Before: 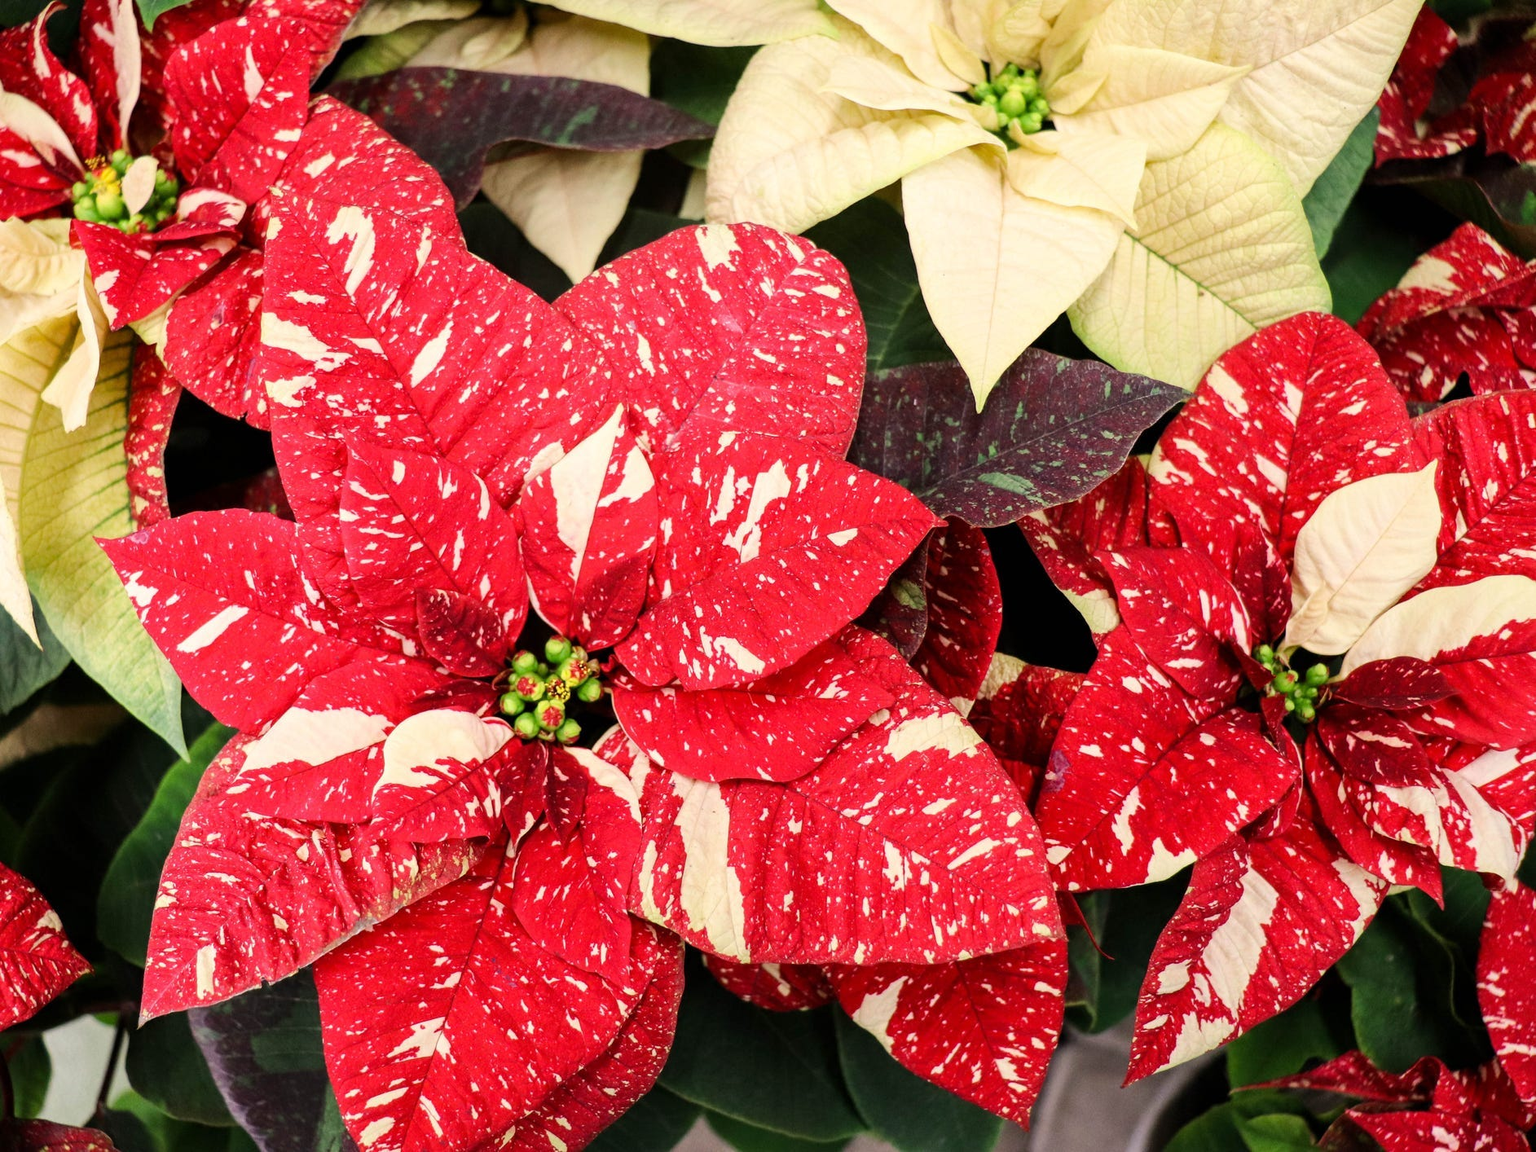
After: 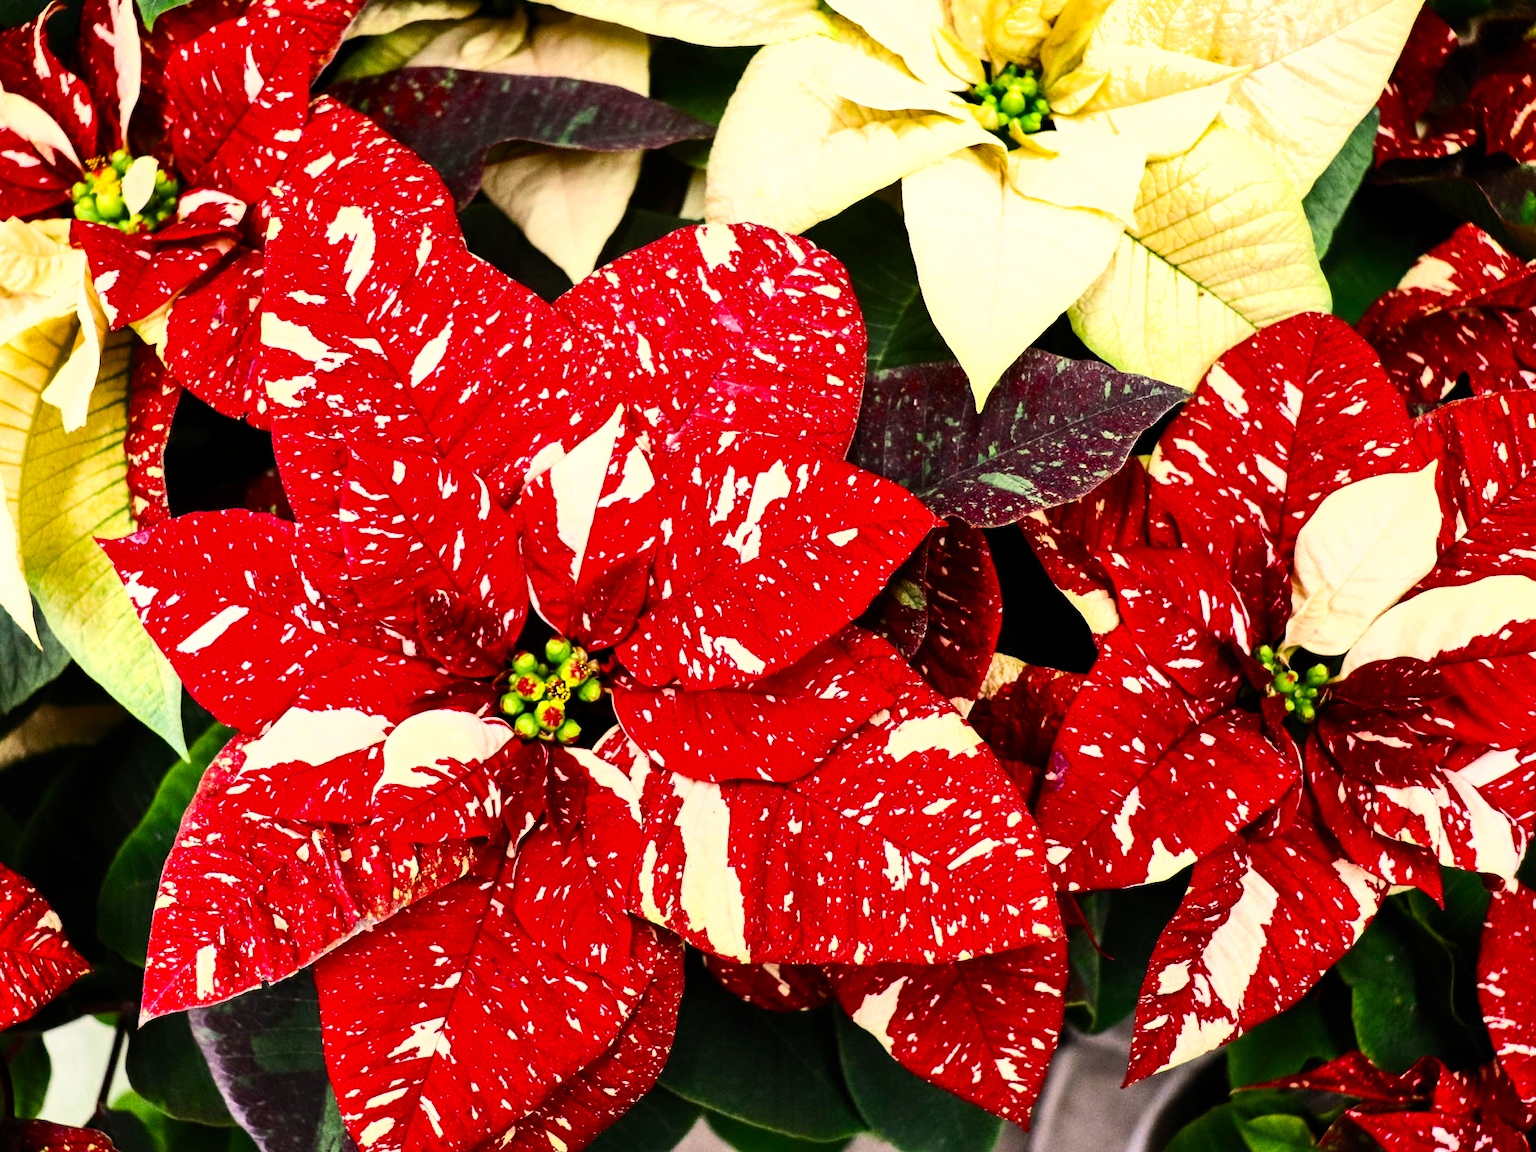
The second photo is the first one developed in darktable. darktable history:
shadows and highlights: low approximation 0.01, soften with gaussian
color balance rgb: power › hue 308.98°, highlights gain › luminance 15.07%, perceptual saturation grading › global saturation 17.977%, global vibrance 9.228%, contrast 14.426%, saturation formula JzAzBz (2021)
contrast brightness saturation: contrast 0.237, brightness 0.09
